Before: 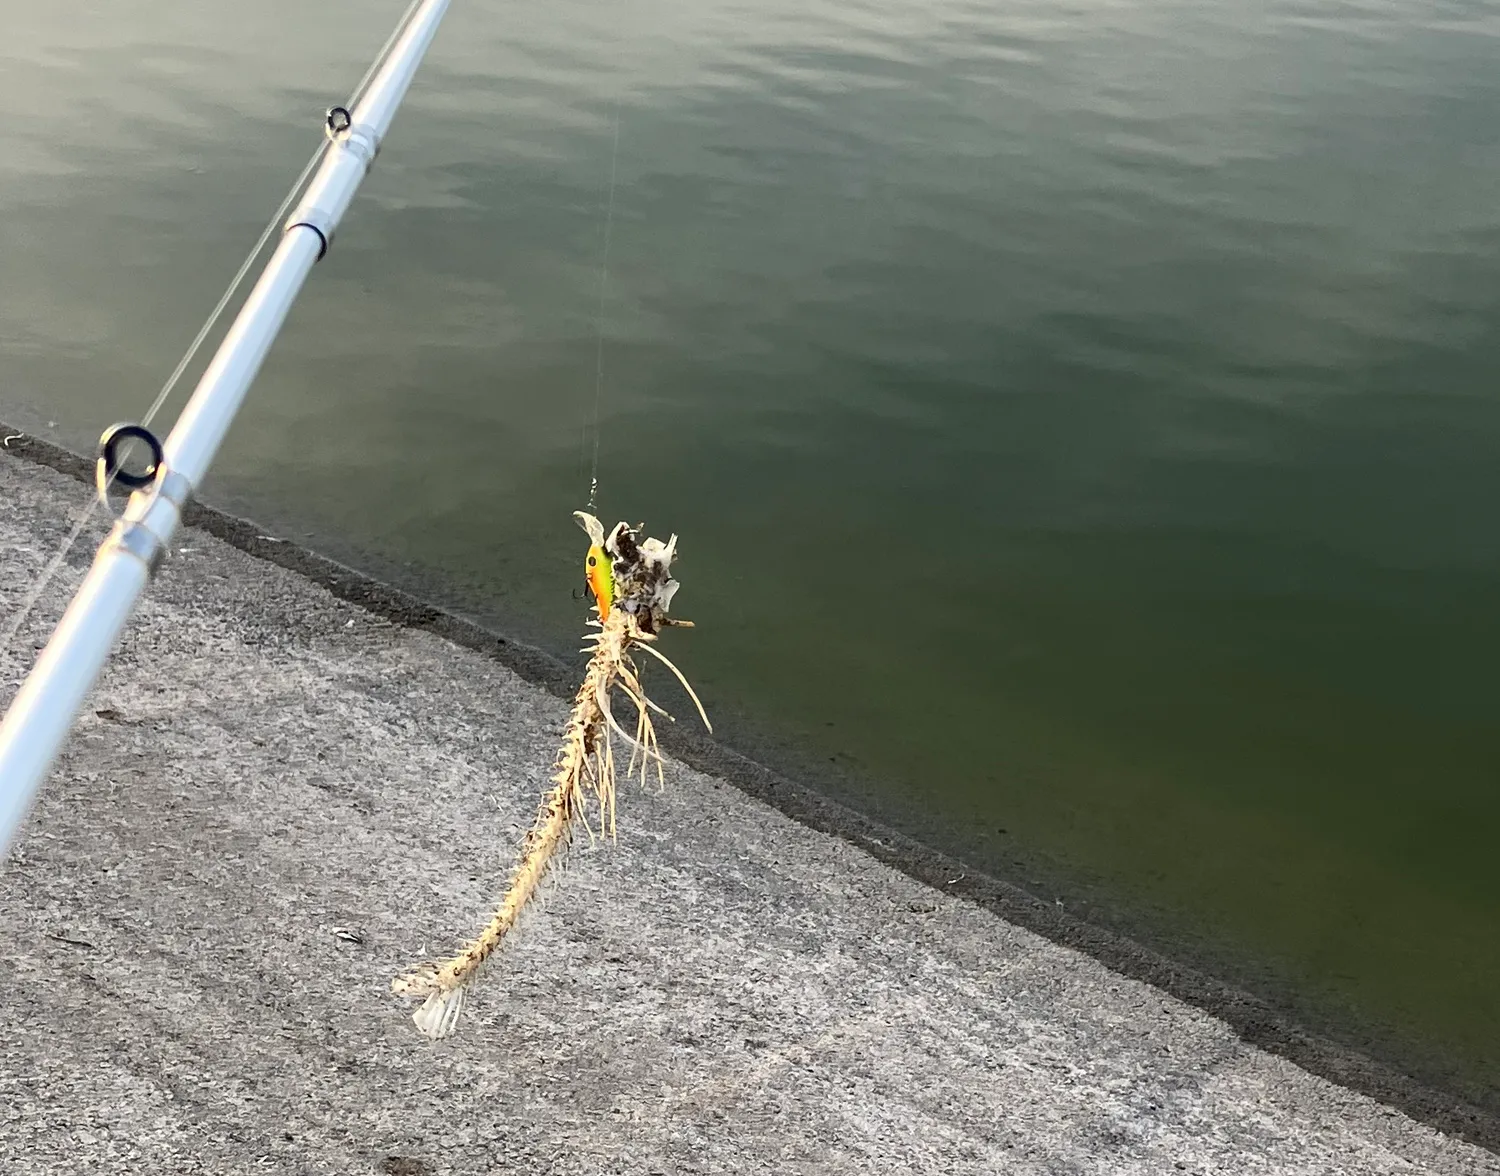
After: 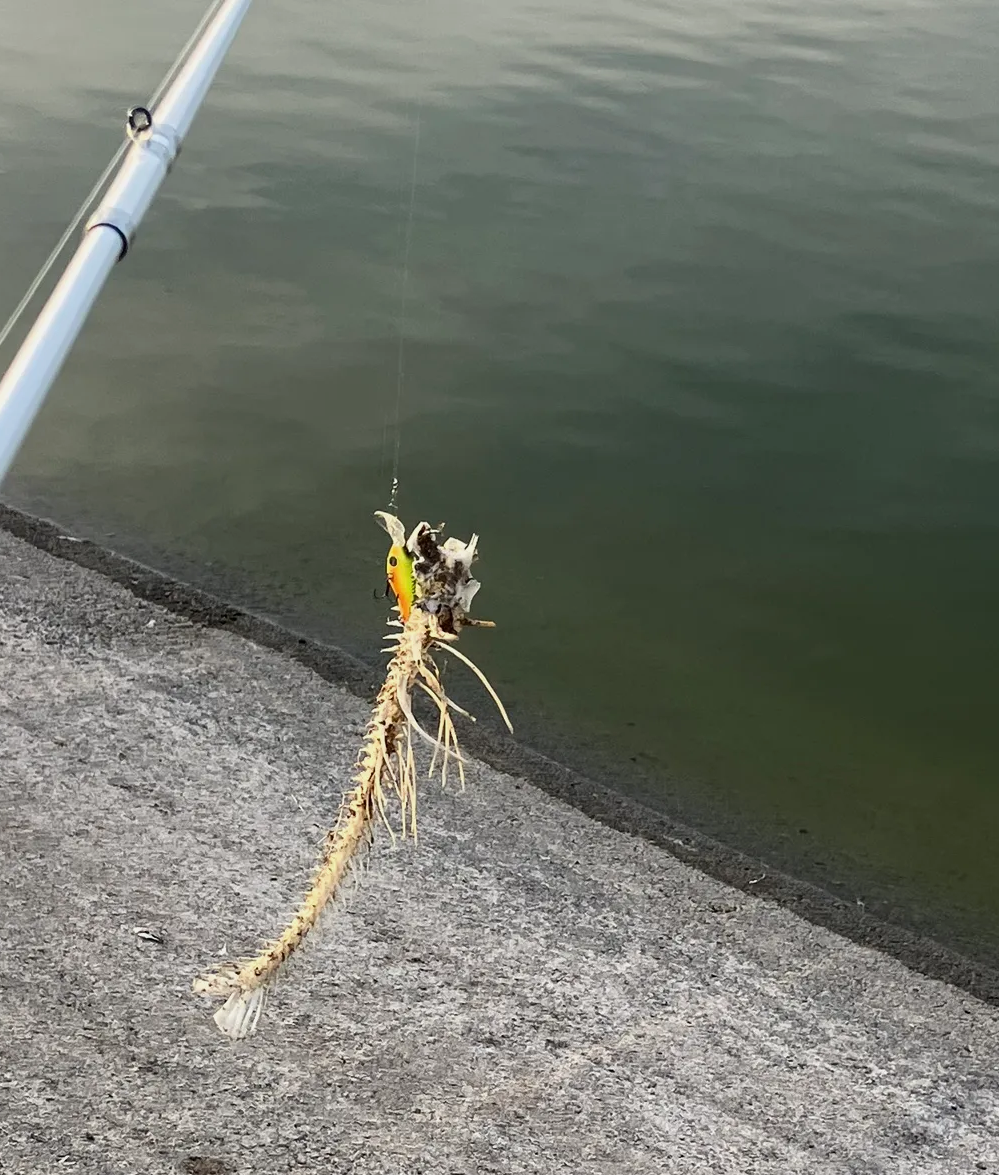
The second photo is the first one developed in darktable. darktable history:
crop and rotate: left 13.342%, right 19.991%
exposure: exposure -0.177 EV, compensate highlight preservation false
